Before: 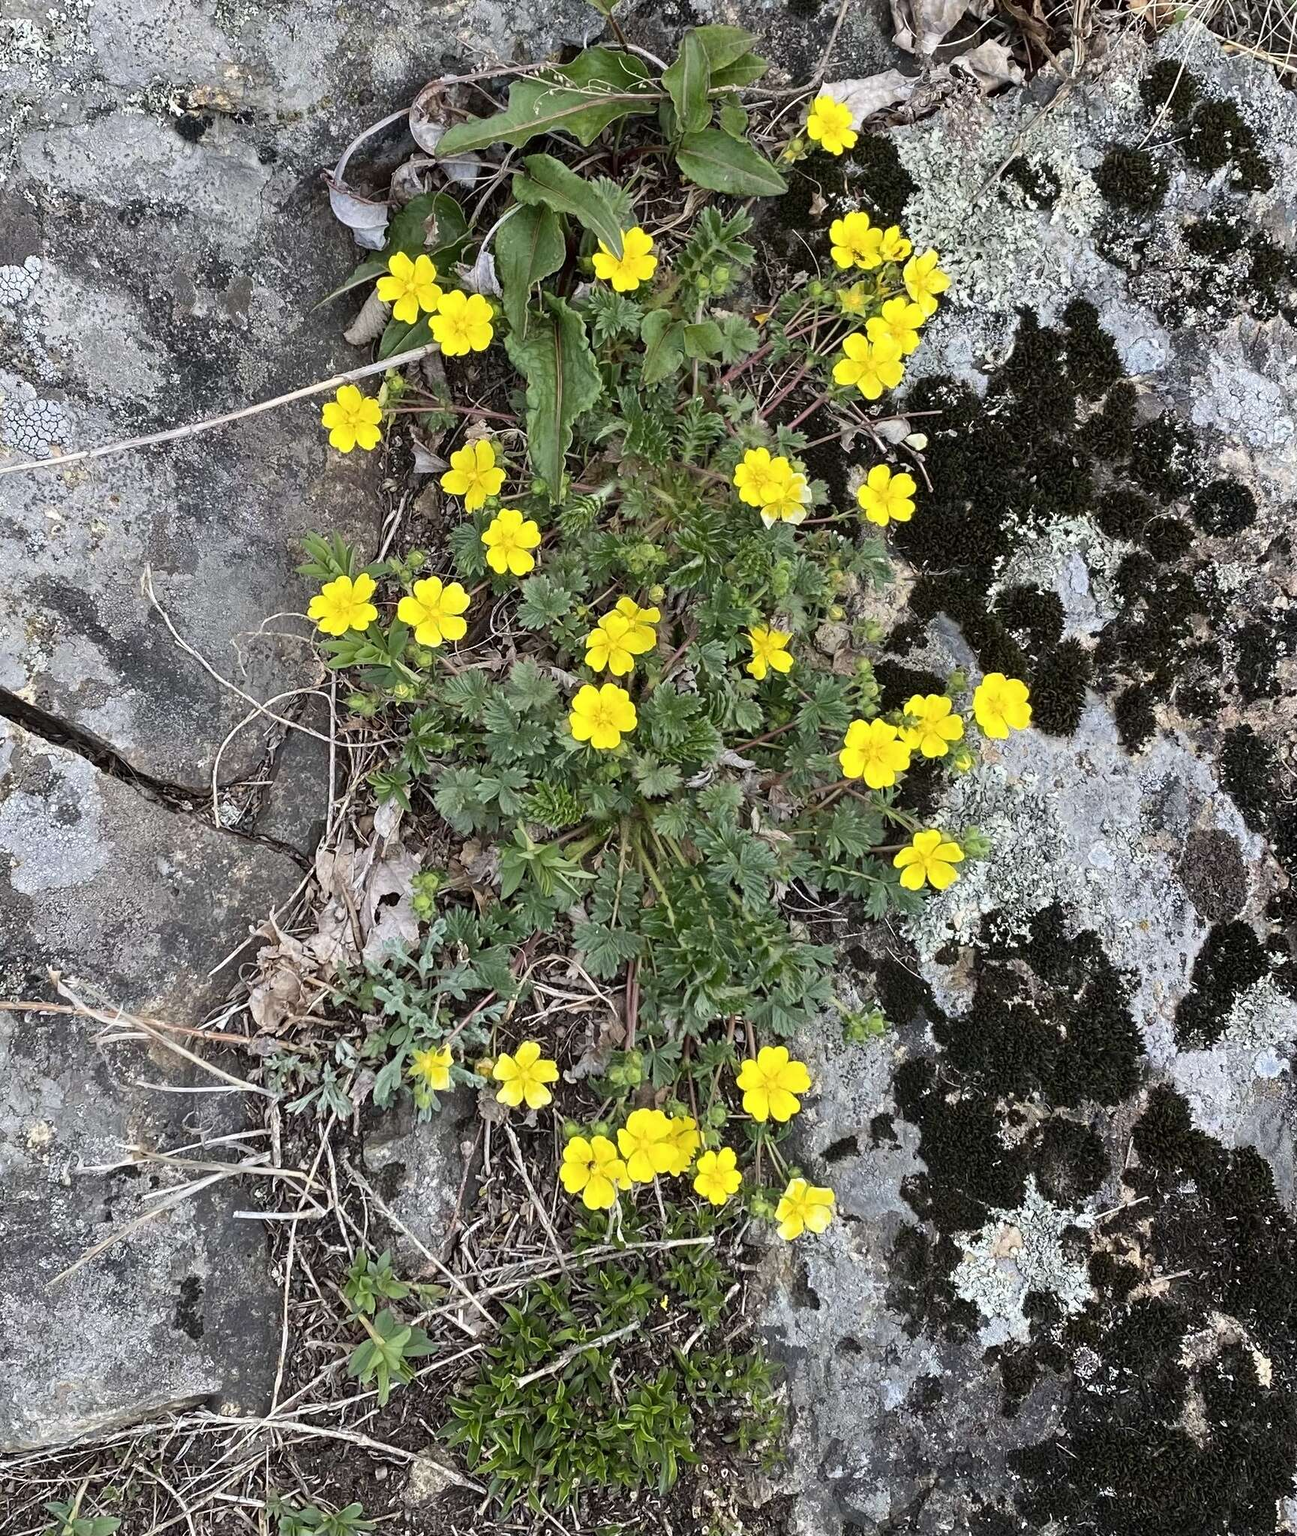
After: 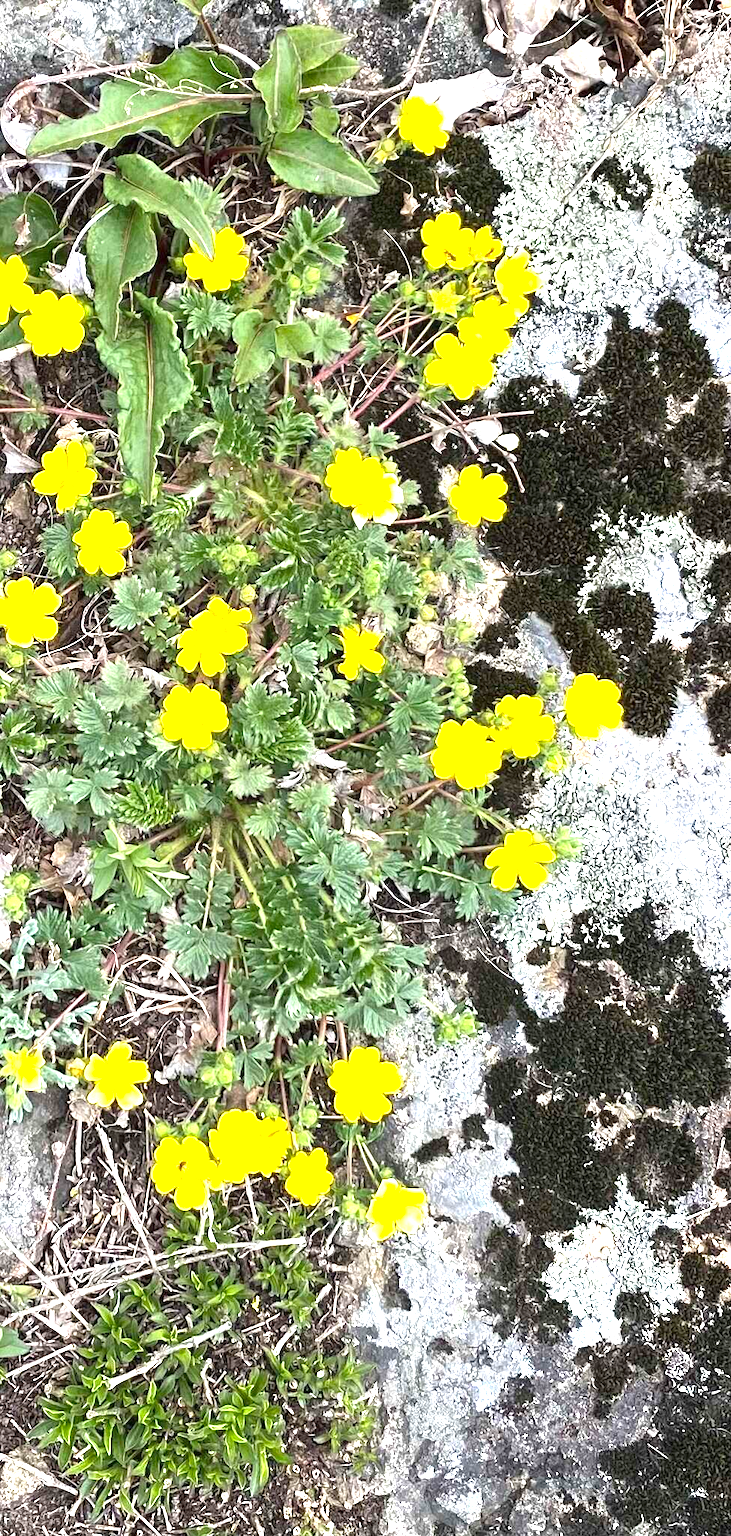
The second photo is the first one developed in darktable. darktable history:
exposure: black level correction 0, exposure 1.473 EV, compensate exposure bias true, compensate highlight preservation false
crop: left 31.55%, top 0.014%, right 12.009%
